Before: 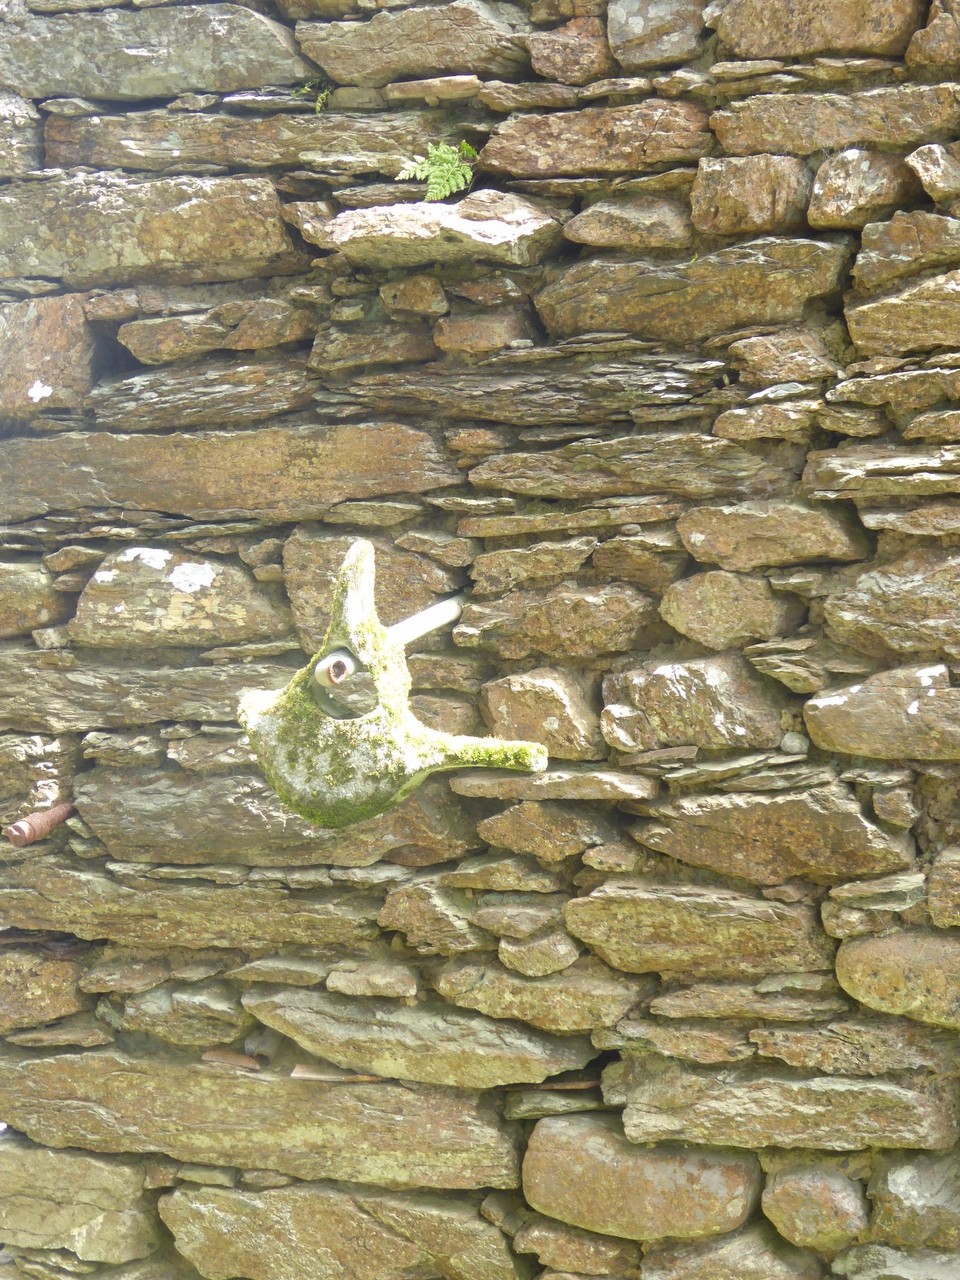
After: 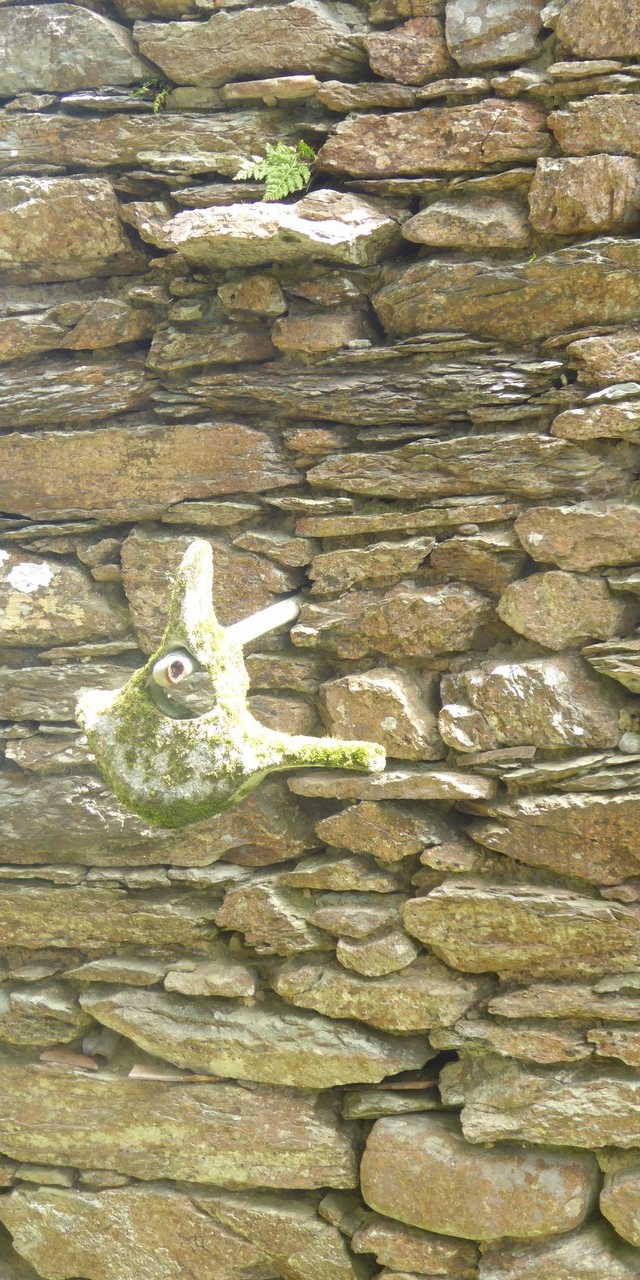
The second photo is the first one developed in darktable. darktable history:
crop: left 16.924%, right 16.343%
